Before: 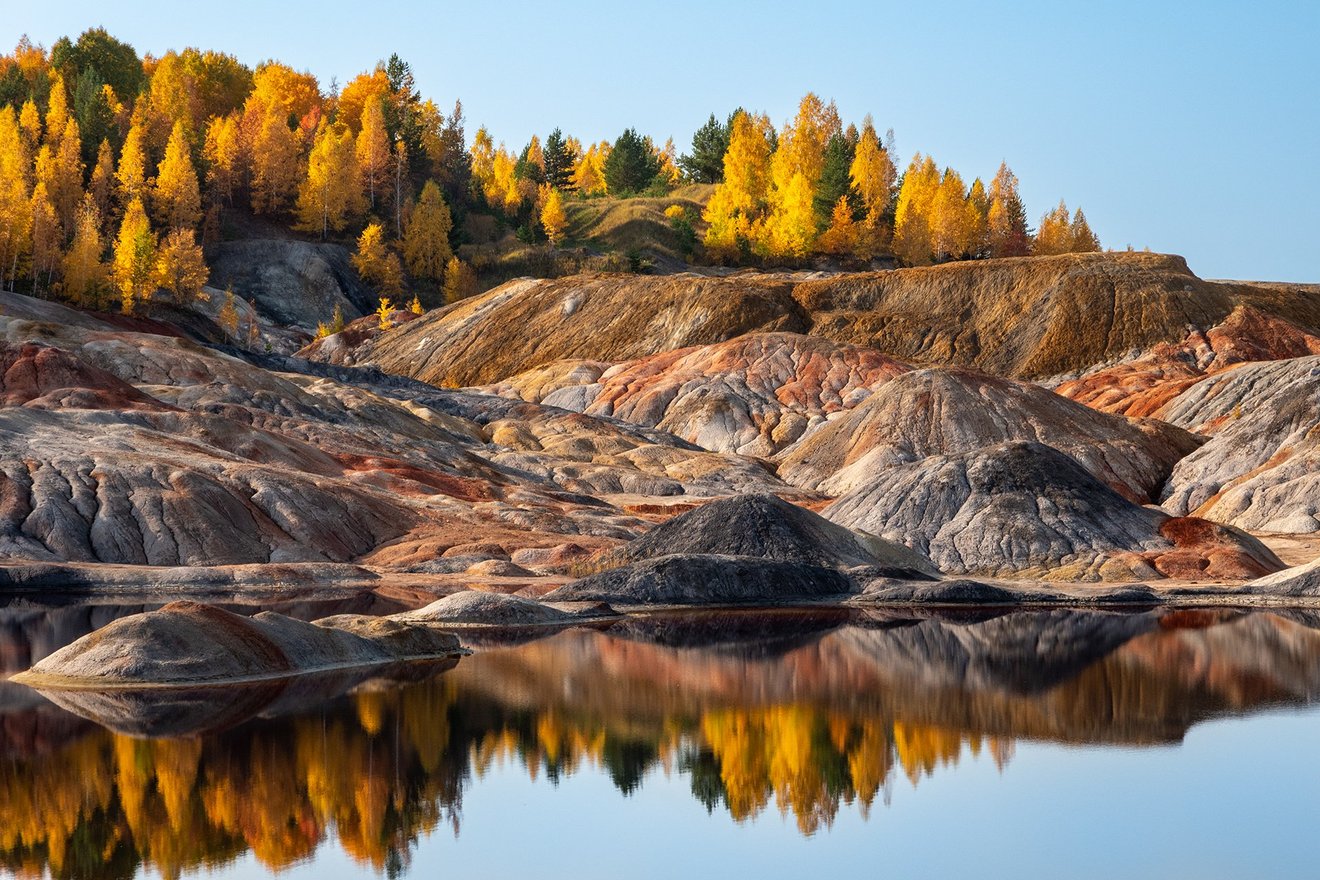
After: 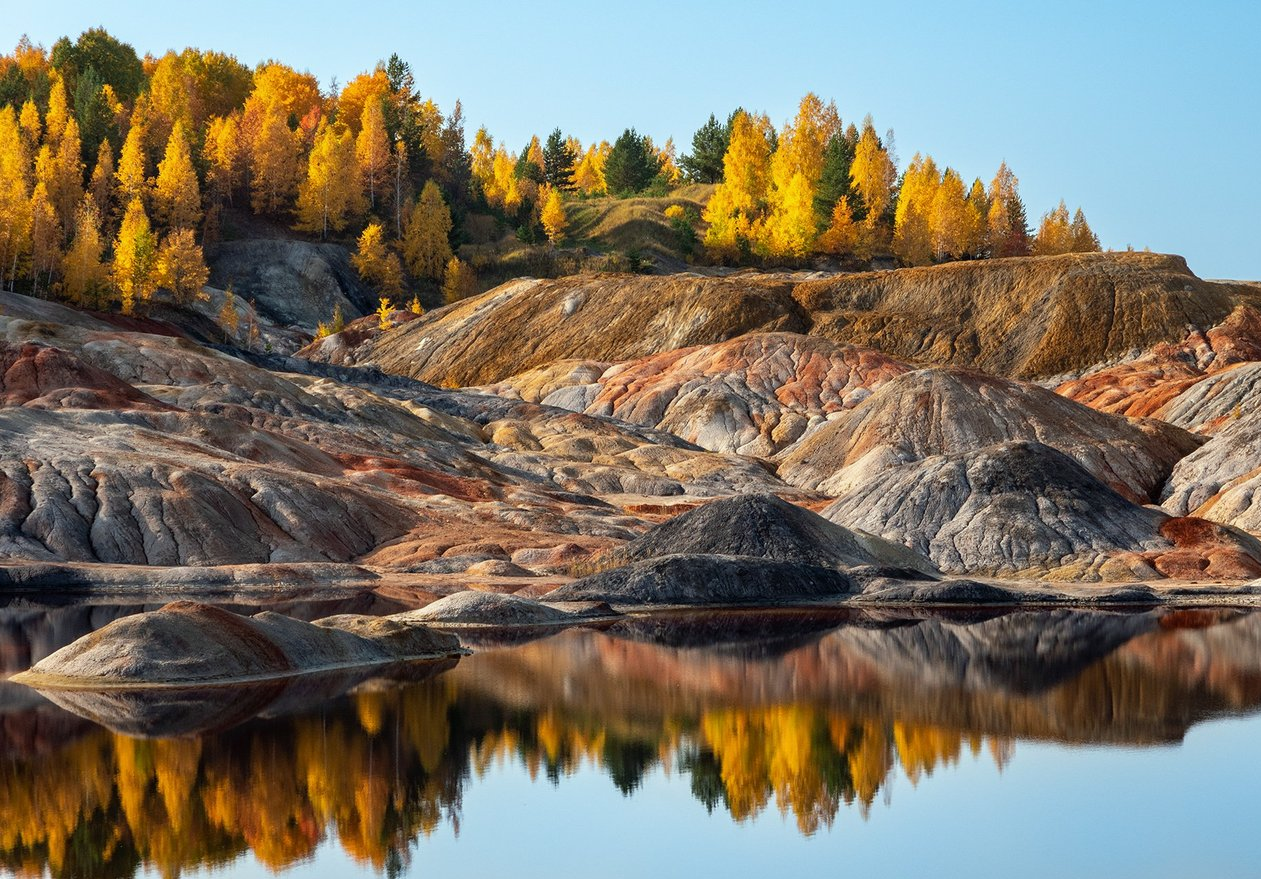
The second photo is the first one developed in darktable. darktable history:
crop: right 4.426%, bottom 0.031%
color calibration: illuminant Planckian (black body), x 0.351, y 0.352, temperature 4822.24 K
